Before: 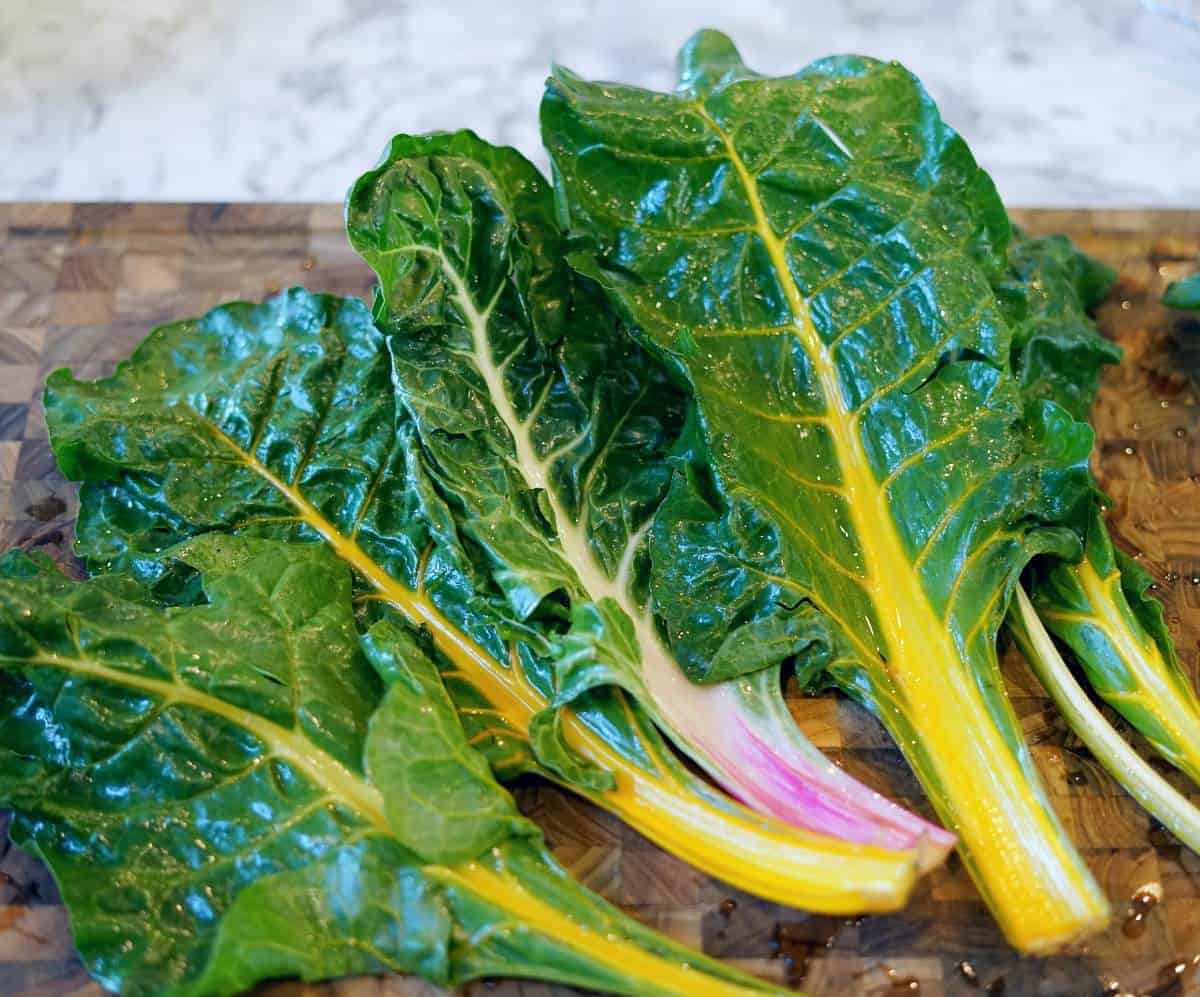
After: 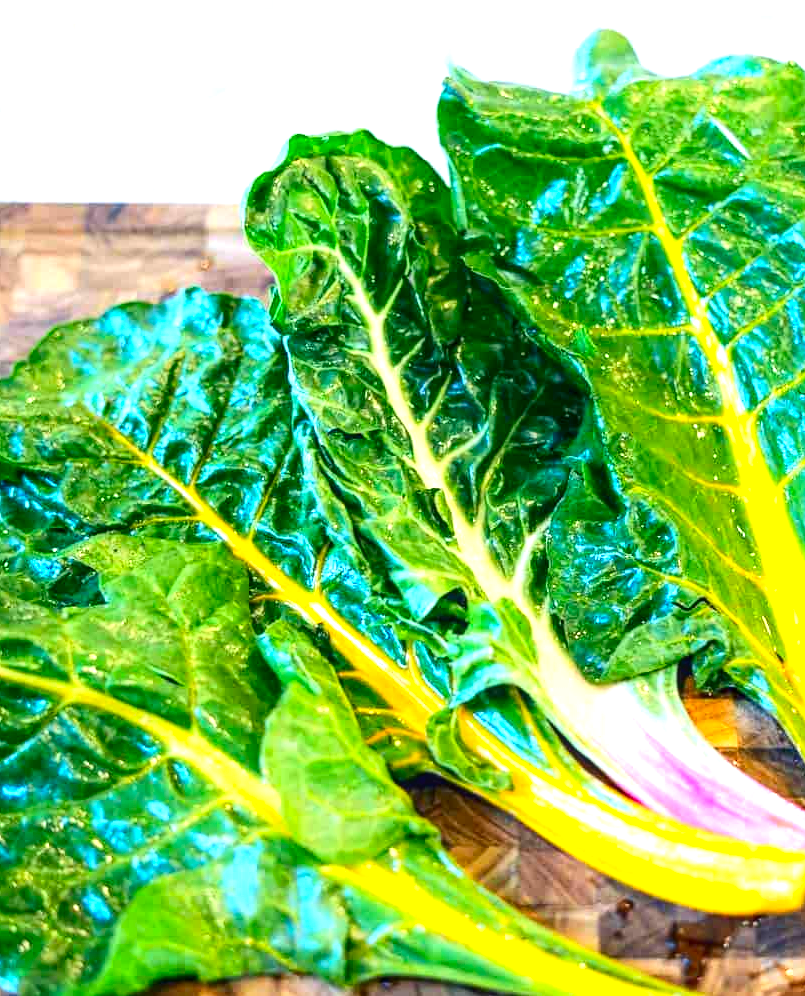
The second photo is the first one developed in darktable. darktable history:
crop and rotate: left 8.614%, right 24.287%
local contrast: on, module defaults
exposure: black level correction 0, exposure 1.199 EV, compensate exposure bias true, compensate highlight preservation false
contrast brightness saturation: contrast 0.183, saturation 0.305
